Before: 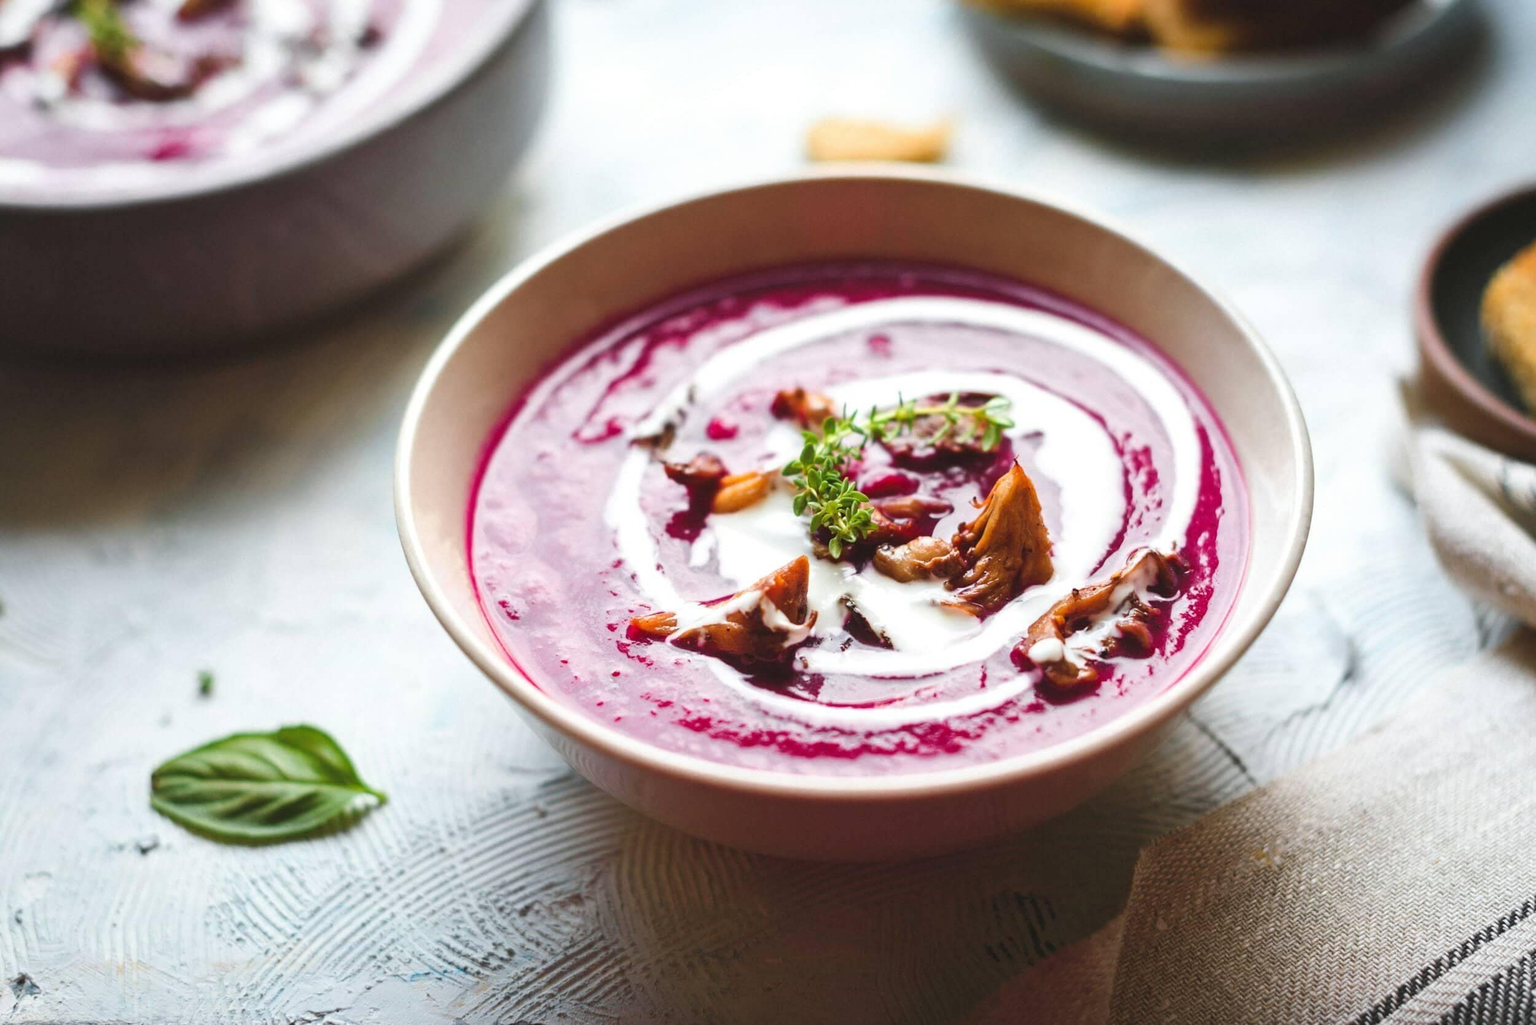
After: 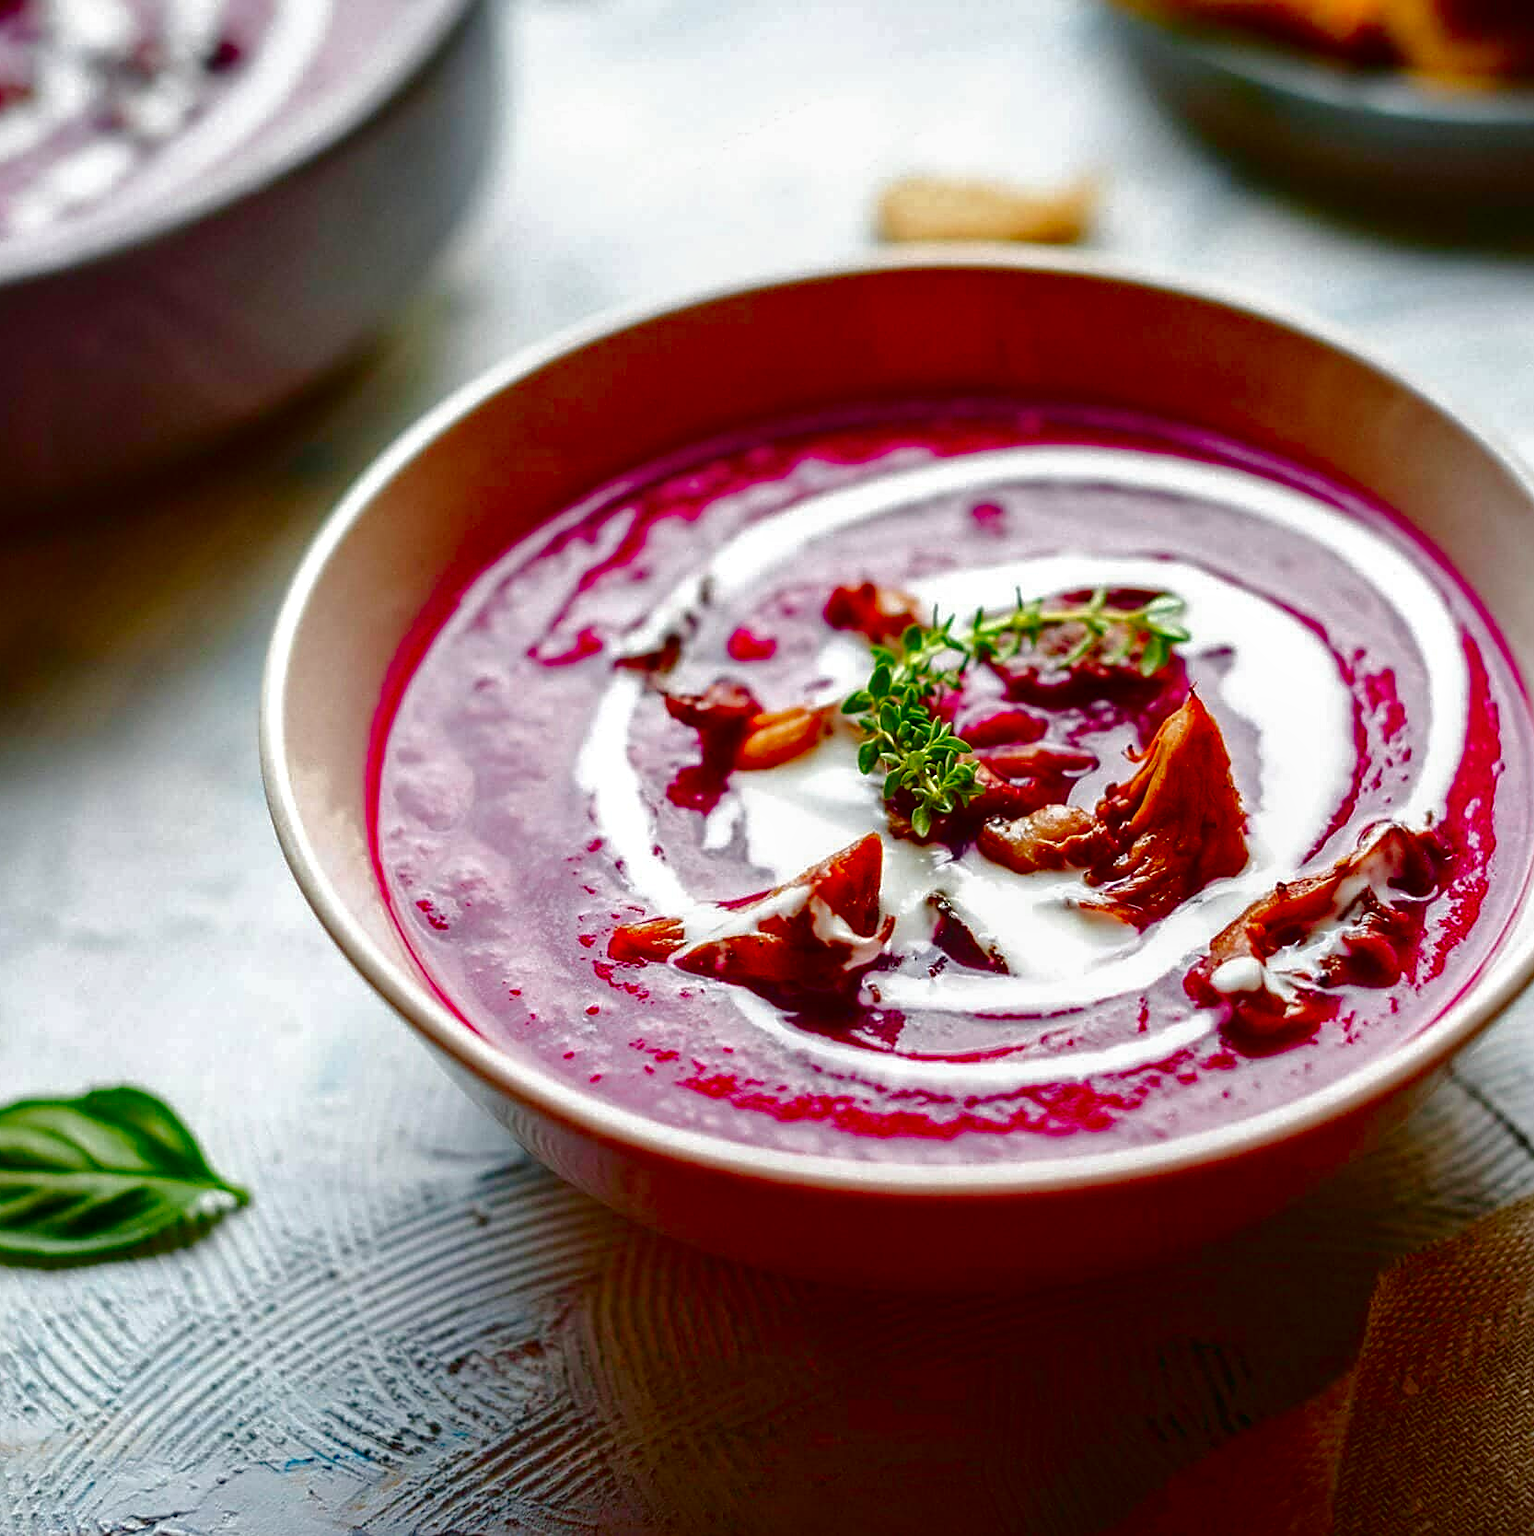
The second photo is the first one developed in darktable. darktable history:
sharpen: on, module defaults
tone curve: curves: ch0 [(0, 0) (0.004, 0.008) (0.077, 0.156) (0.169, 0.29) (0.774, 0.774) (1, 1)], color space Lab, linked channels, preserve colors none
crop and rotate: left 14.385%, right 18.948%
local contrast: on, module defaults
contrast brightness saturation: contrast 0.09, brightness -0.59, saturation 0.17
